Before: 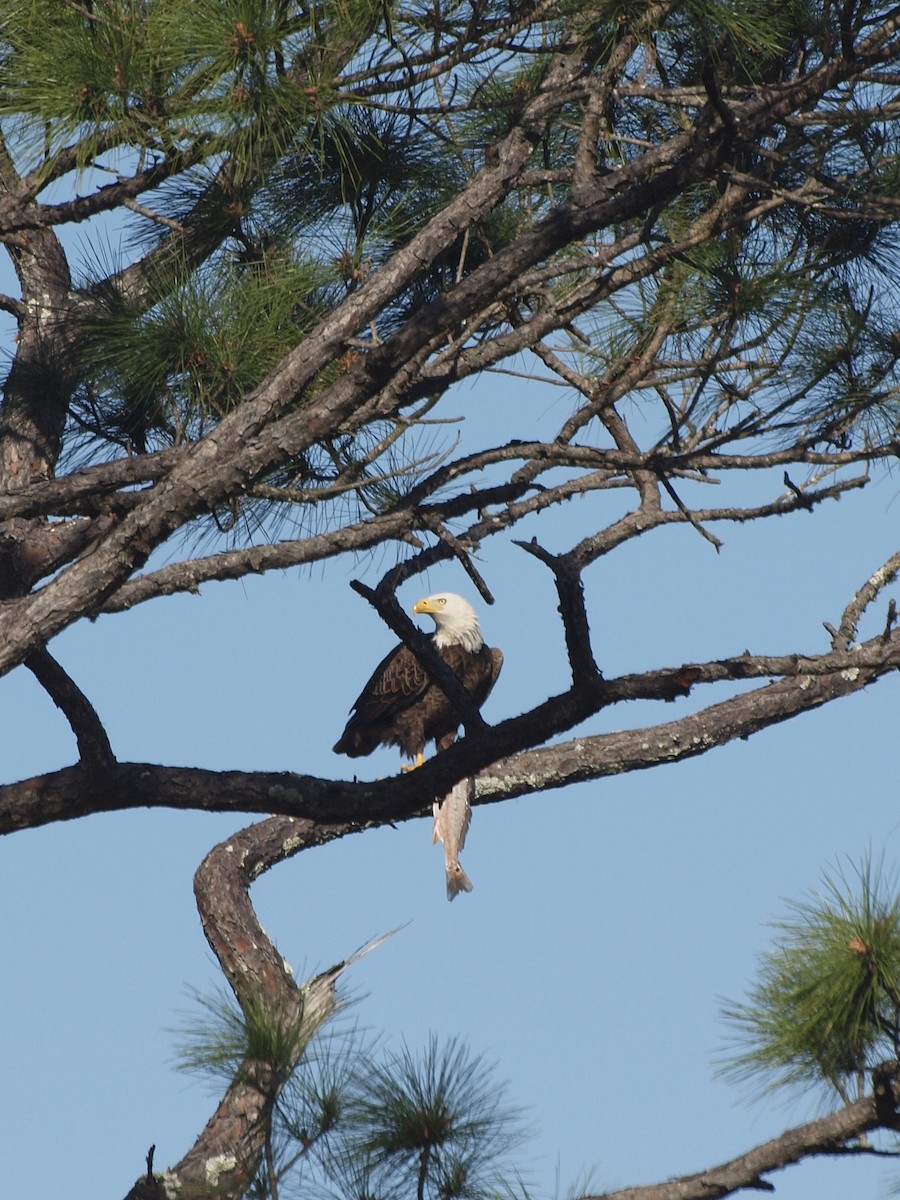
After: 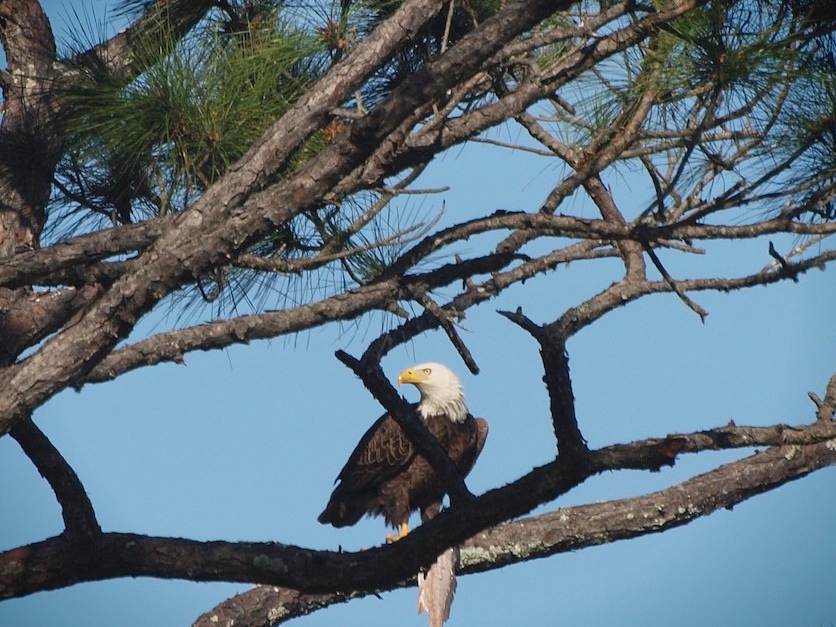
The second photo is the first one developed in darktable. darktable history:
crop: left 1.744%, top 19.225%, right 5.069%, bottom 28.357%
vignetting: fall-off start 88.53%, fall-off radius 44.2%, saturation 0.376, width/height ratio 1.161
shadows and highlights: radius 264.75, soften with gaussian
